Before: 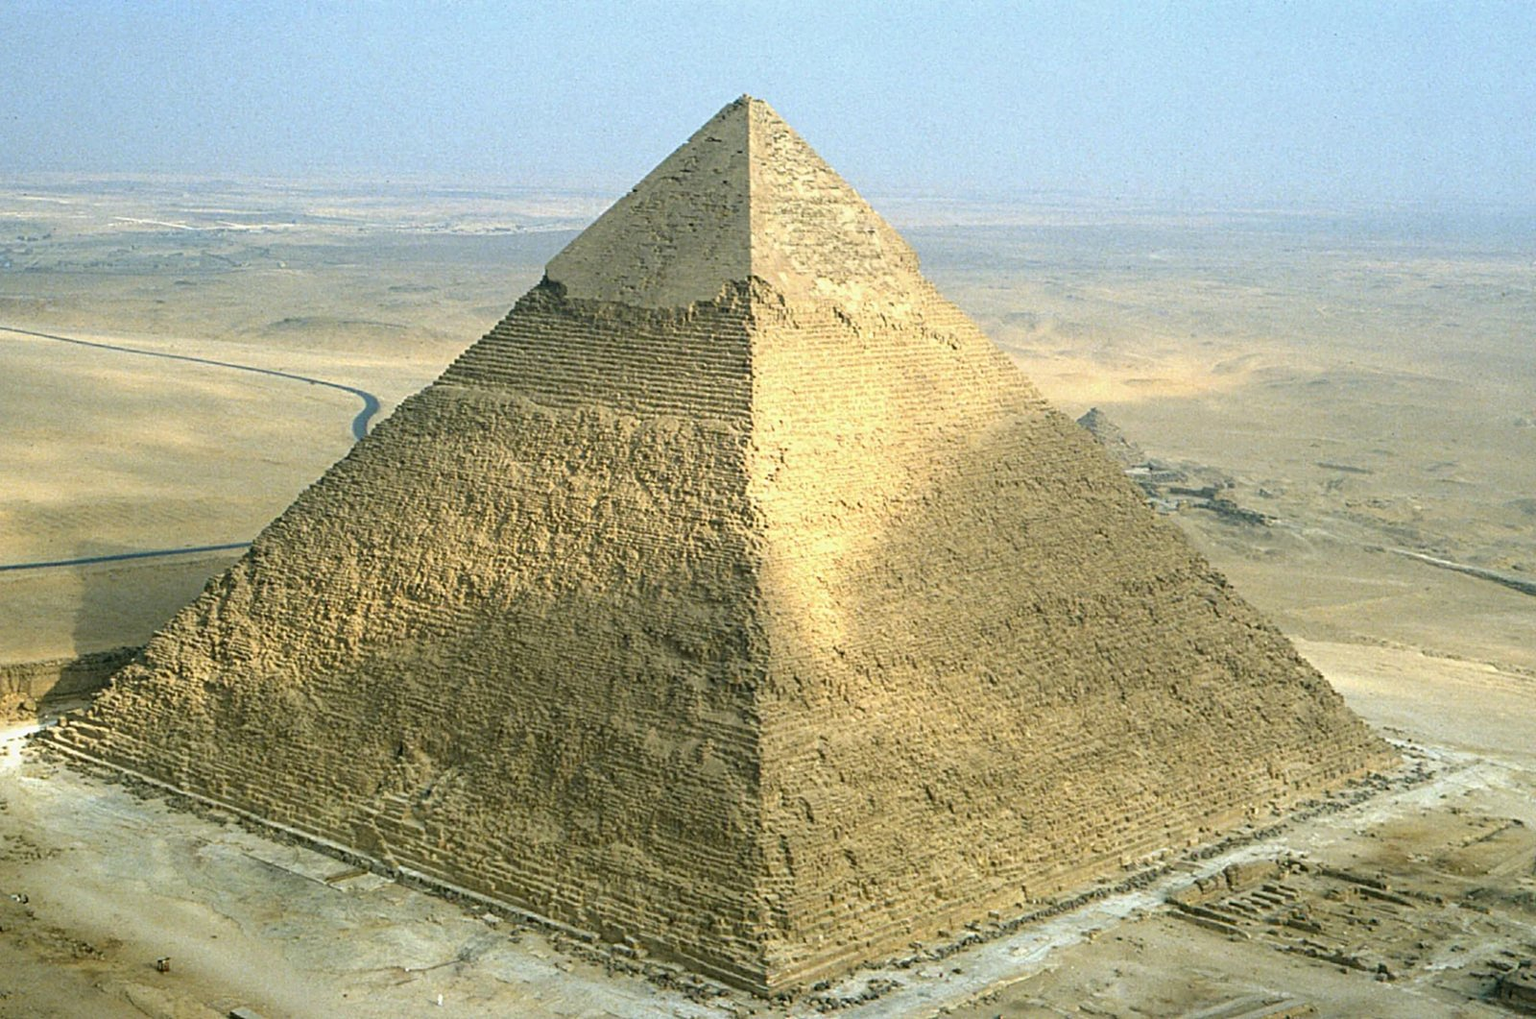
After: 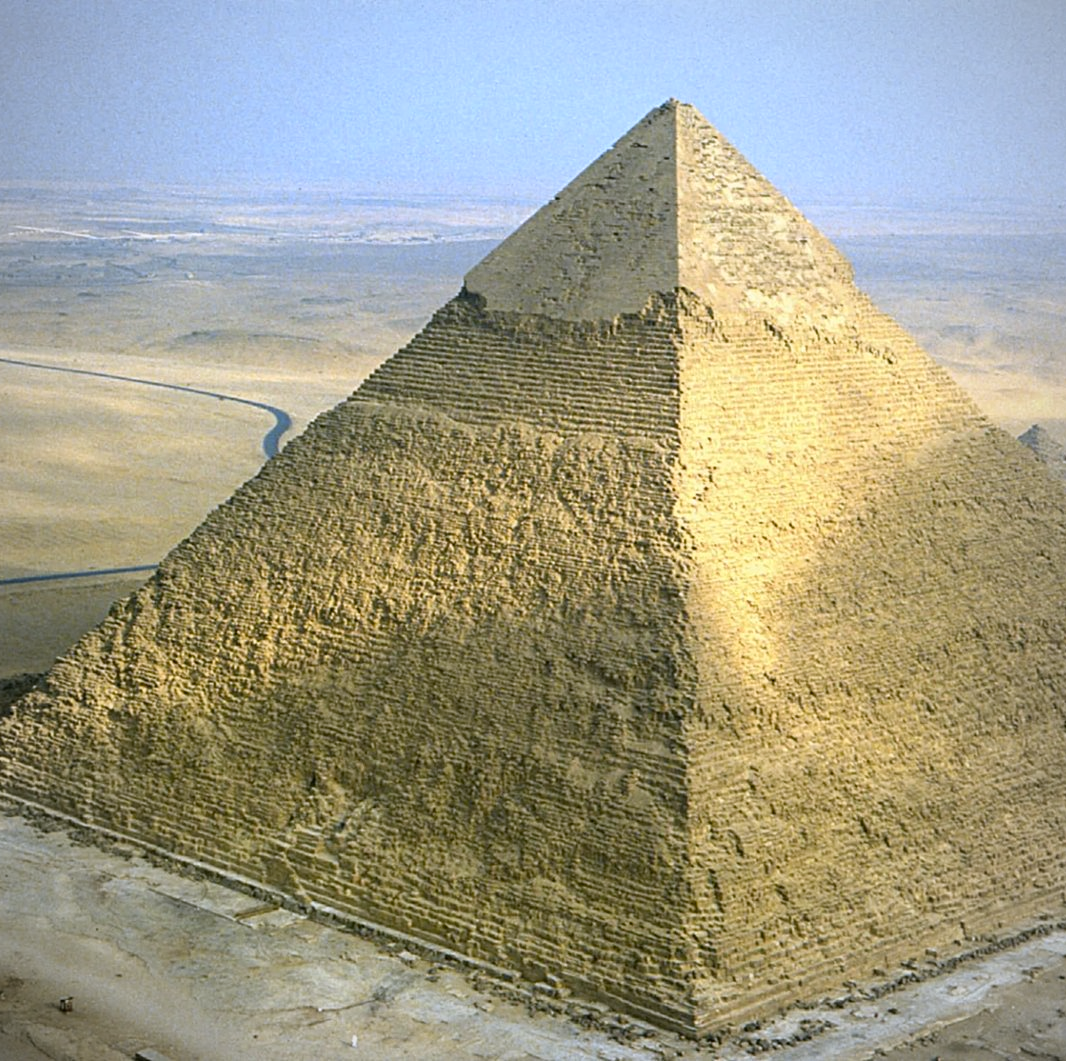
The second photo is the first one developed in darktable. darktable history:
vignetting: fall-off radius 60.92%
color contrast: green-magenta contrast 0.85, blue-yellow contrast 1.25, unbound 0
crop and rotate: left 6.617%, right 26.717%
white balance: red 1.004, blue 1.096
